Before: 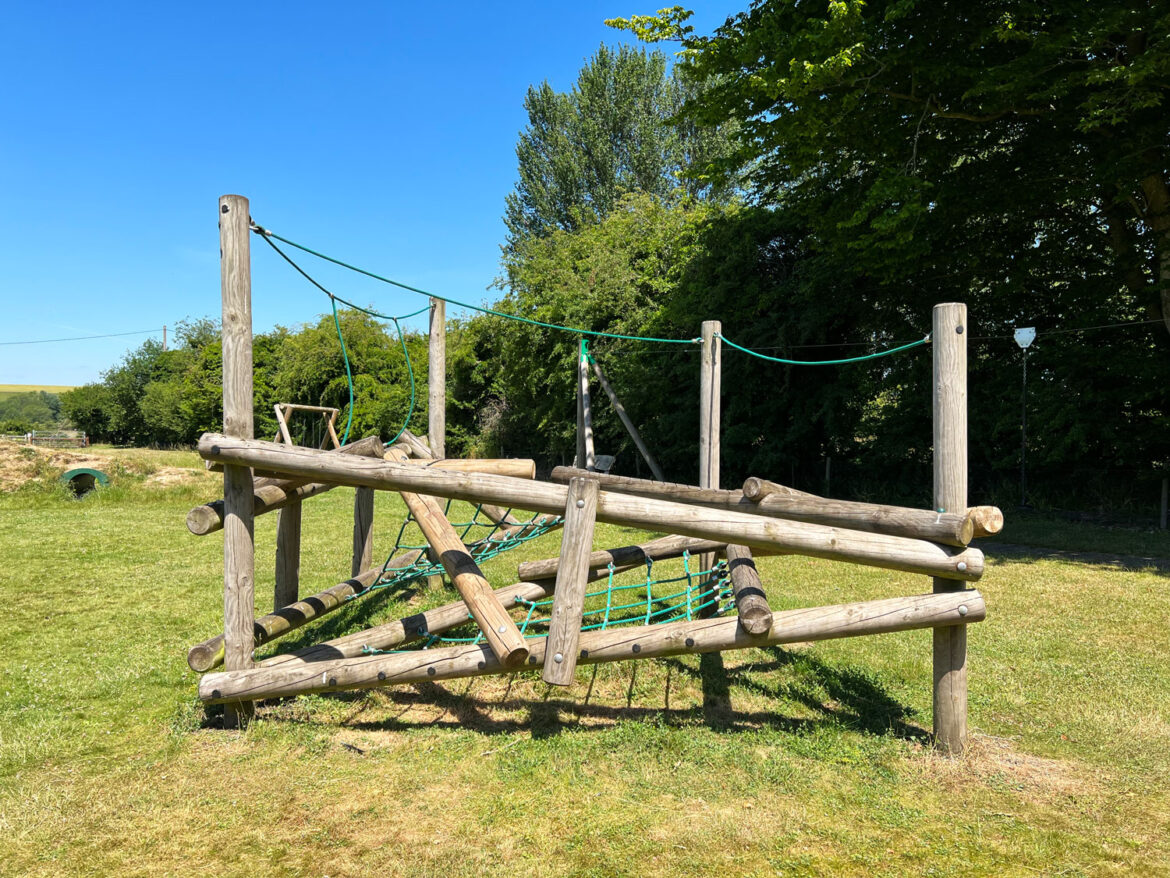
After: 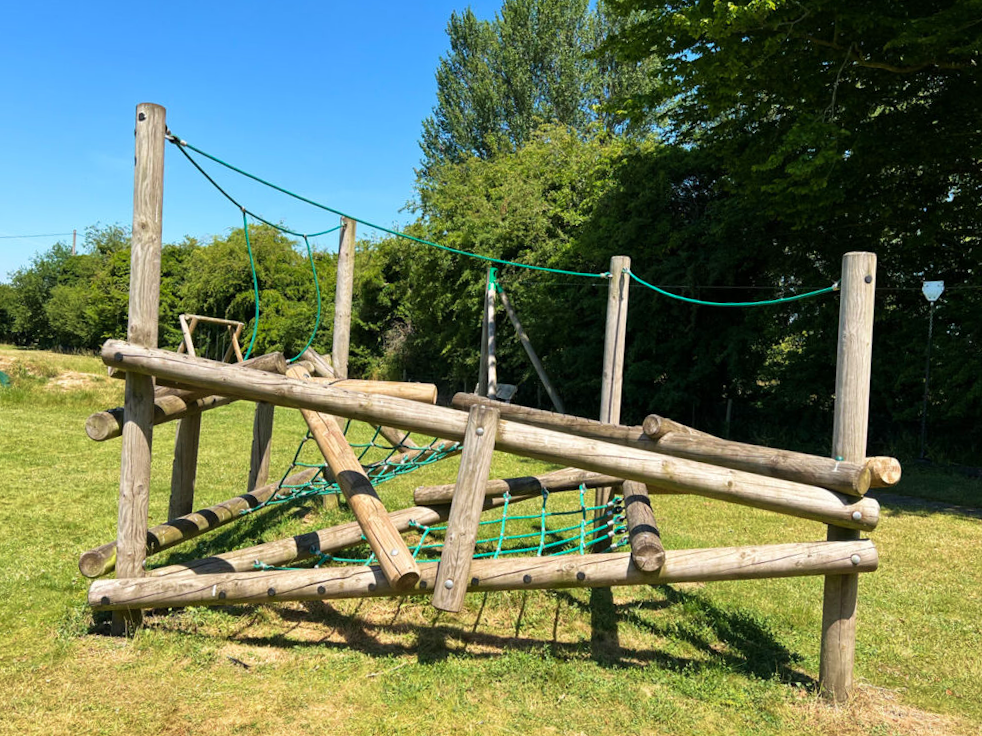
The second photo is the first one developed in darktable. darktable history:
velvia: on, module defaults
crop and rotate: angle -3.27°, left 5.211%, top 5.211%, right 4.607%, bottom 4.607%
